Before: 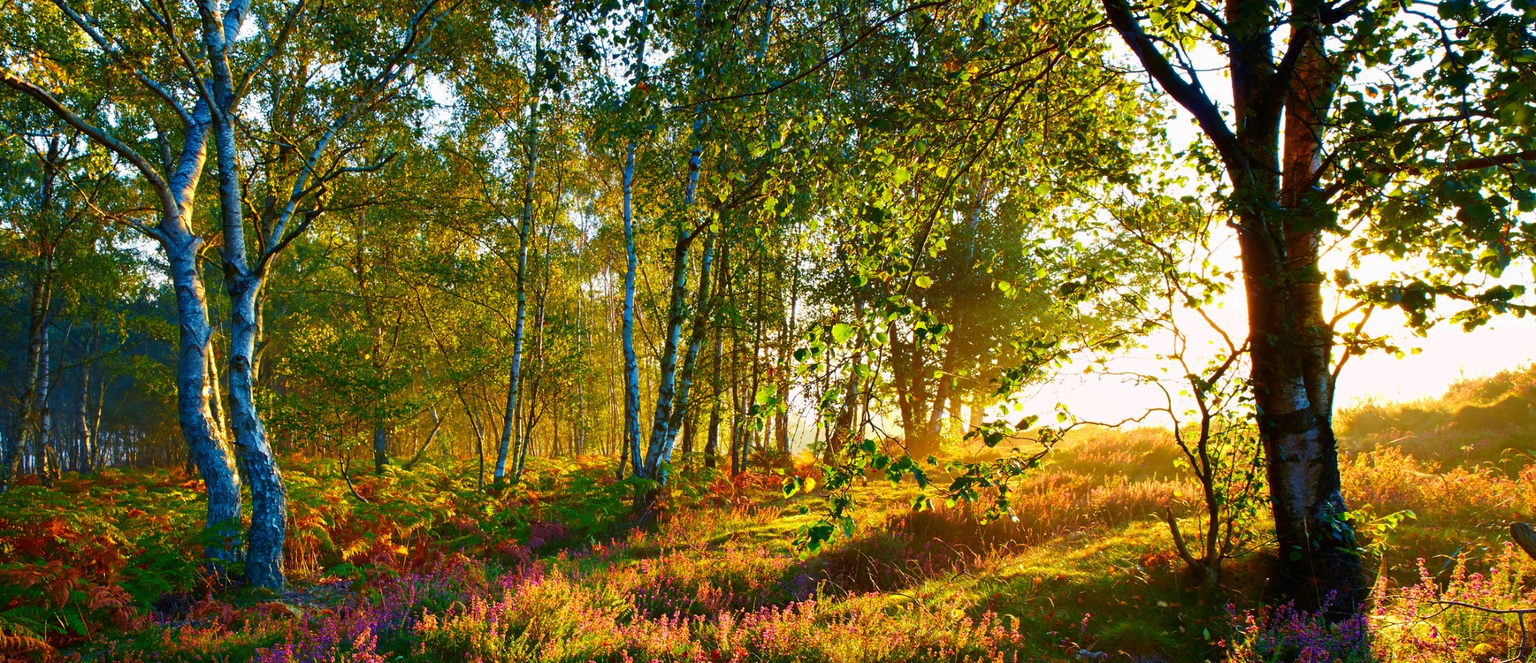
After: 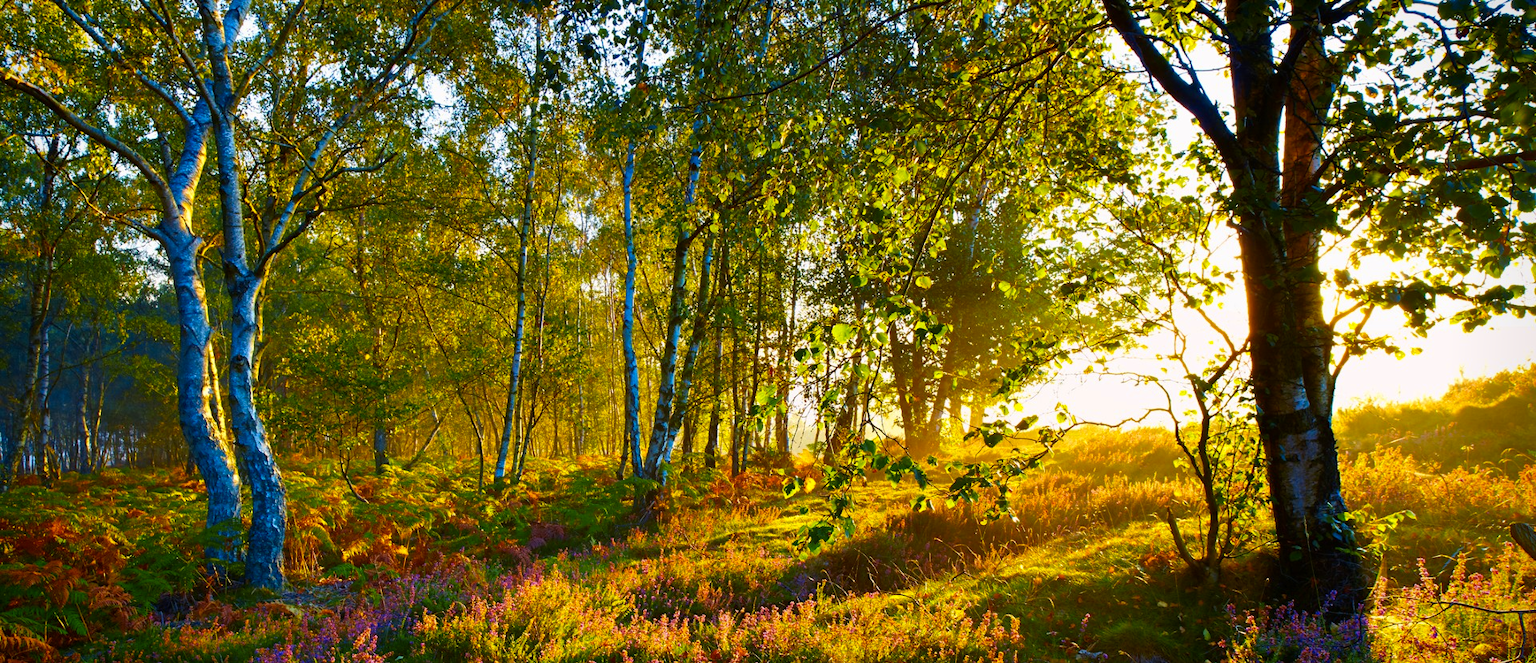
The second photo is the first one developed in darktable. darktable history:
color contrast: green-magenta contrast 0.85, blue-yellow contrast 1.25, unbound 0
vignetting: fall-off start 88.53%, fall-off radius 44.2%, saturation 0.376, width/height ratio 1.161
